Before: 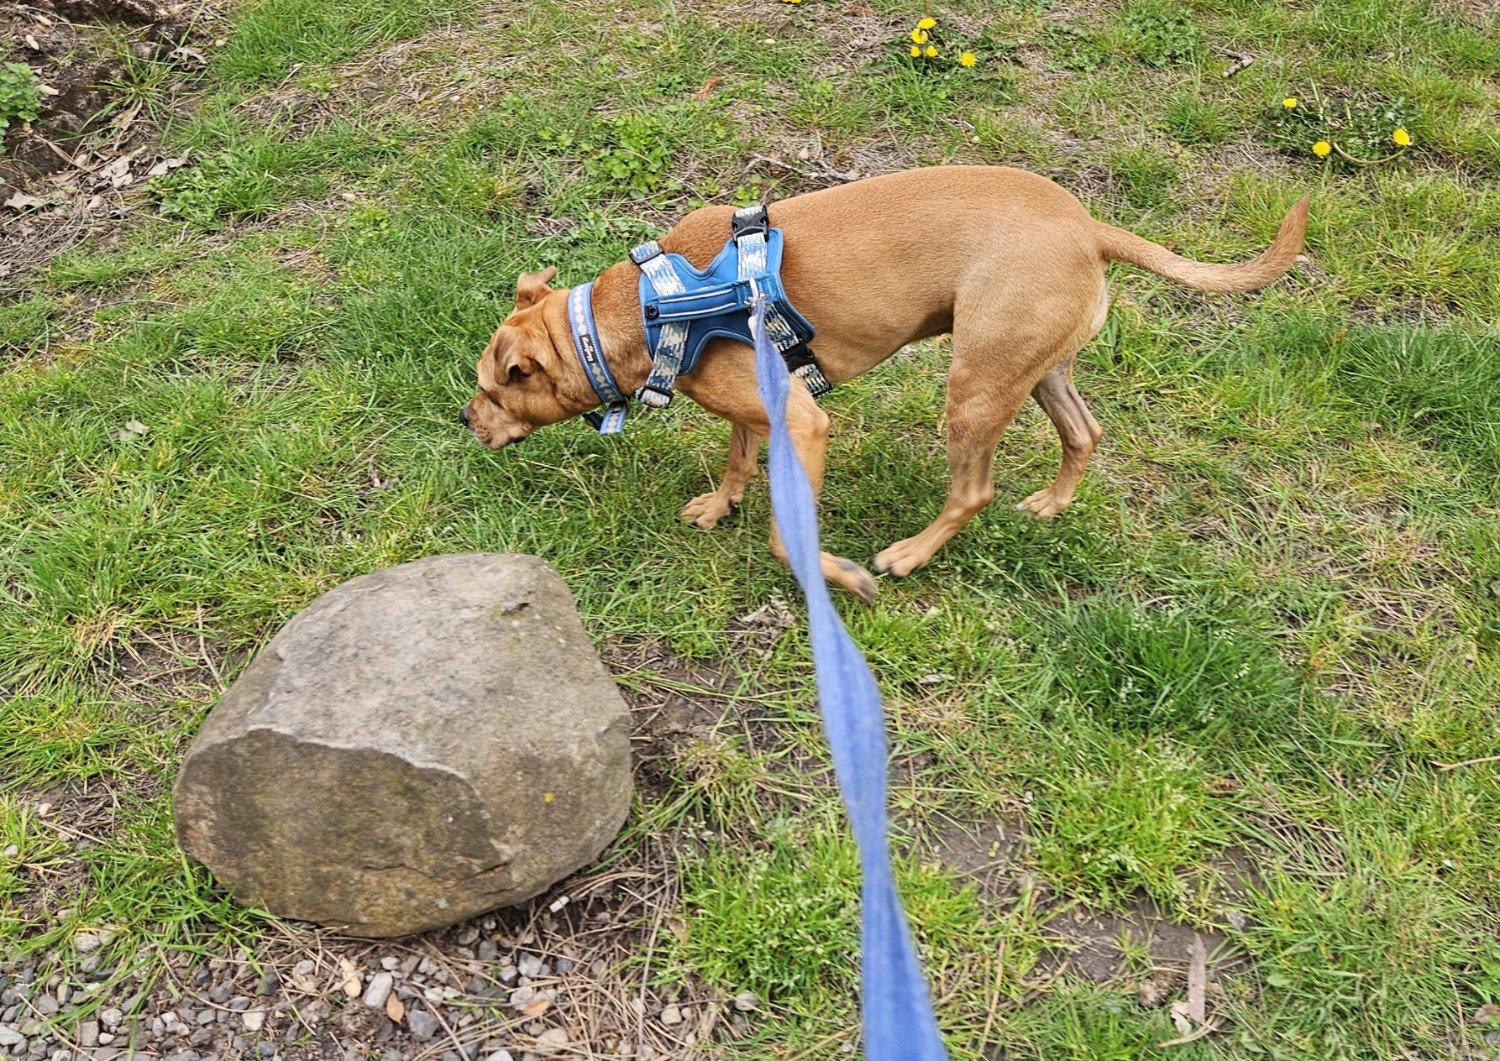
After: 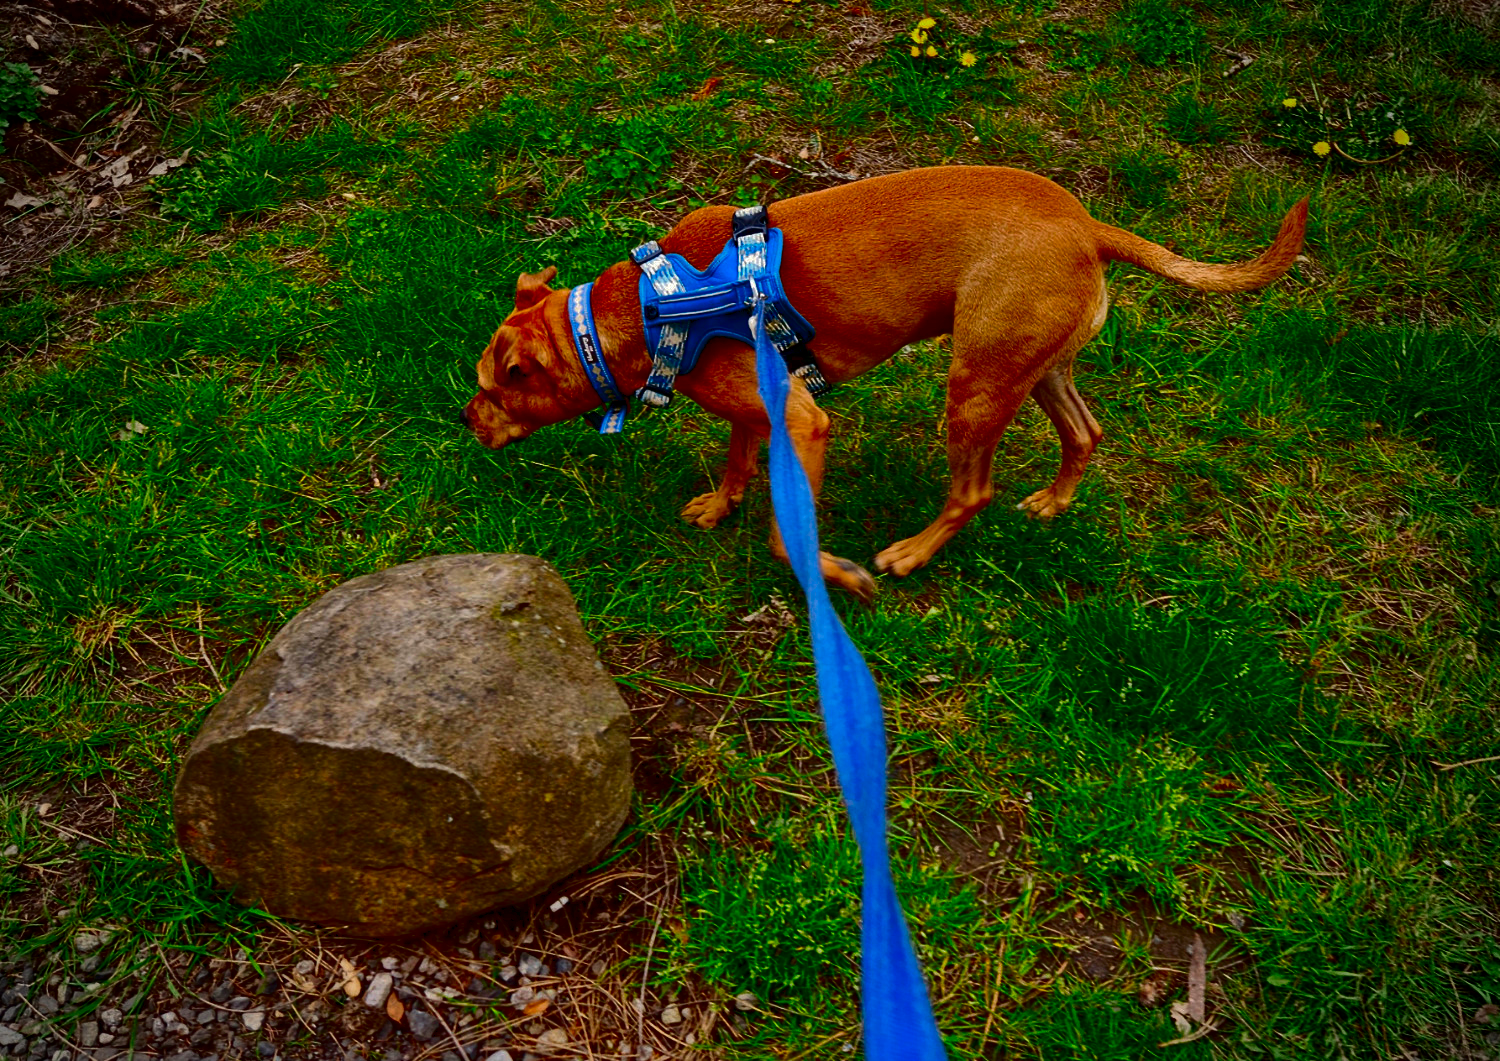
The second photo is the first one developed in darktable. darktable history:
vignetting: fall-off start 71.74%
shadows and highlights: shadows 30
contrast brightness saturation: brightness -1, saturation 1
